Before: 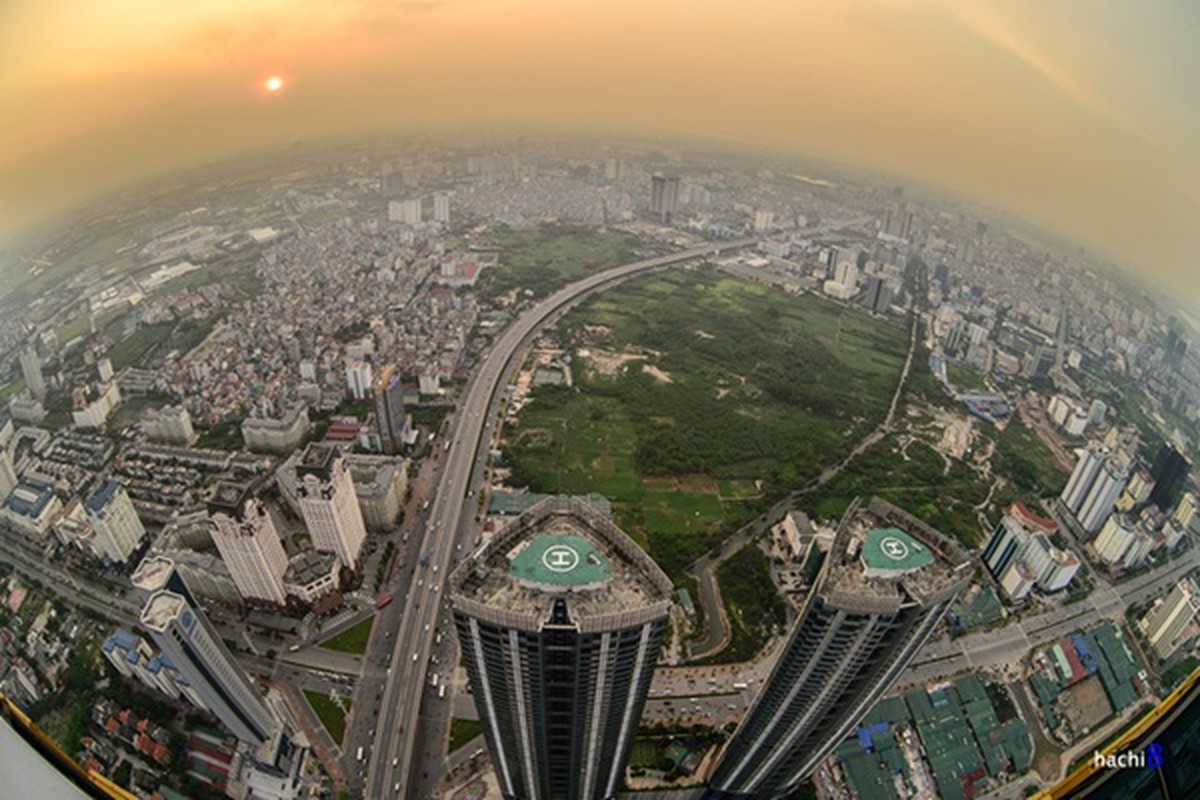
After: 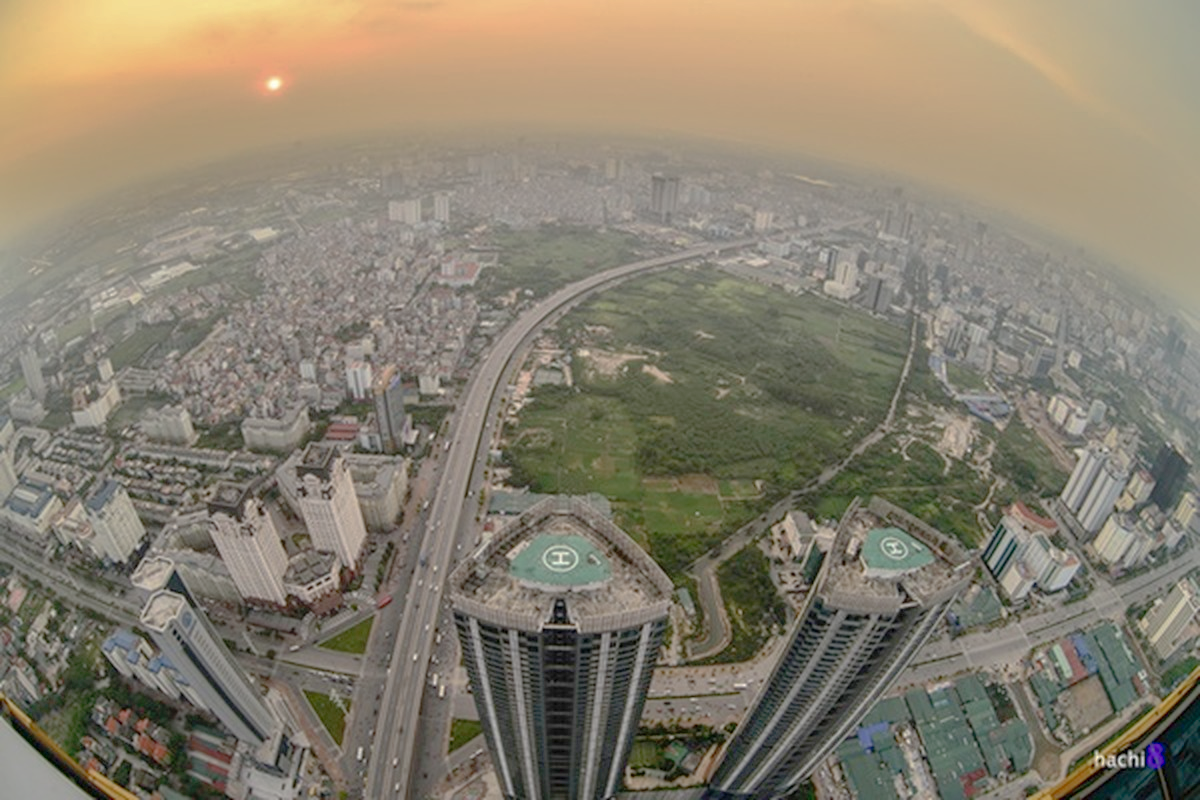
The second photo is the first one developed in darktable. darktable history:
shadows and highlights: on, module defaults
tone curve: curves: ch0 [(0, 0) (0.004, 0.008) (0.077, 0.156) (0.169, 0.29) (0.774, 0.774) (1, 1)], preserve colors none
